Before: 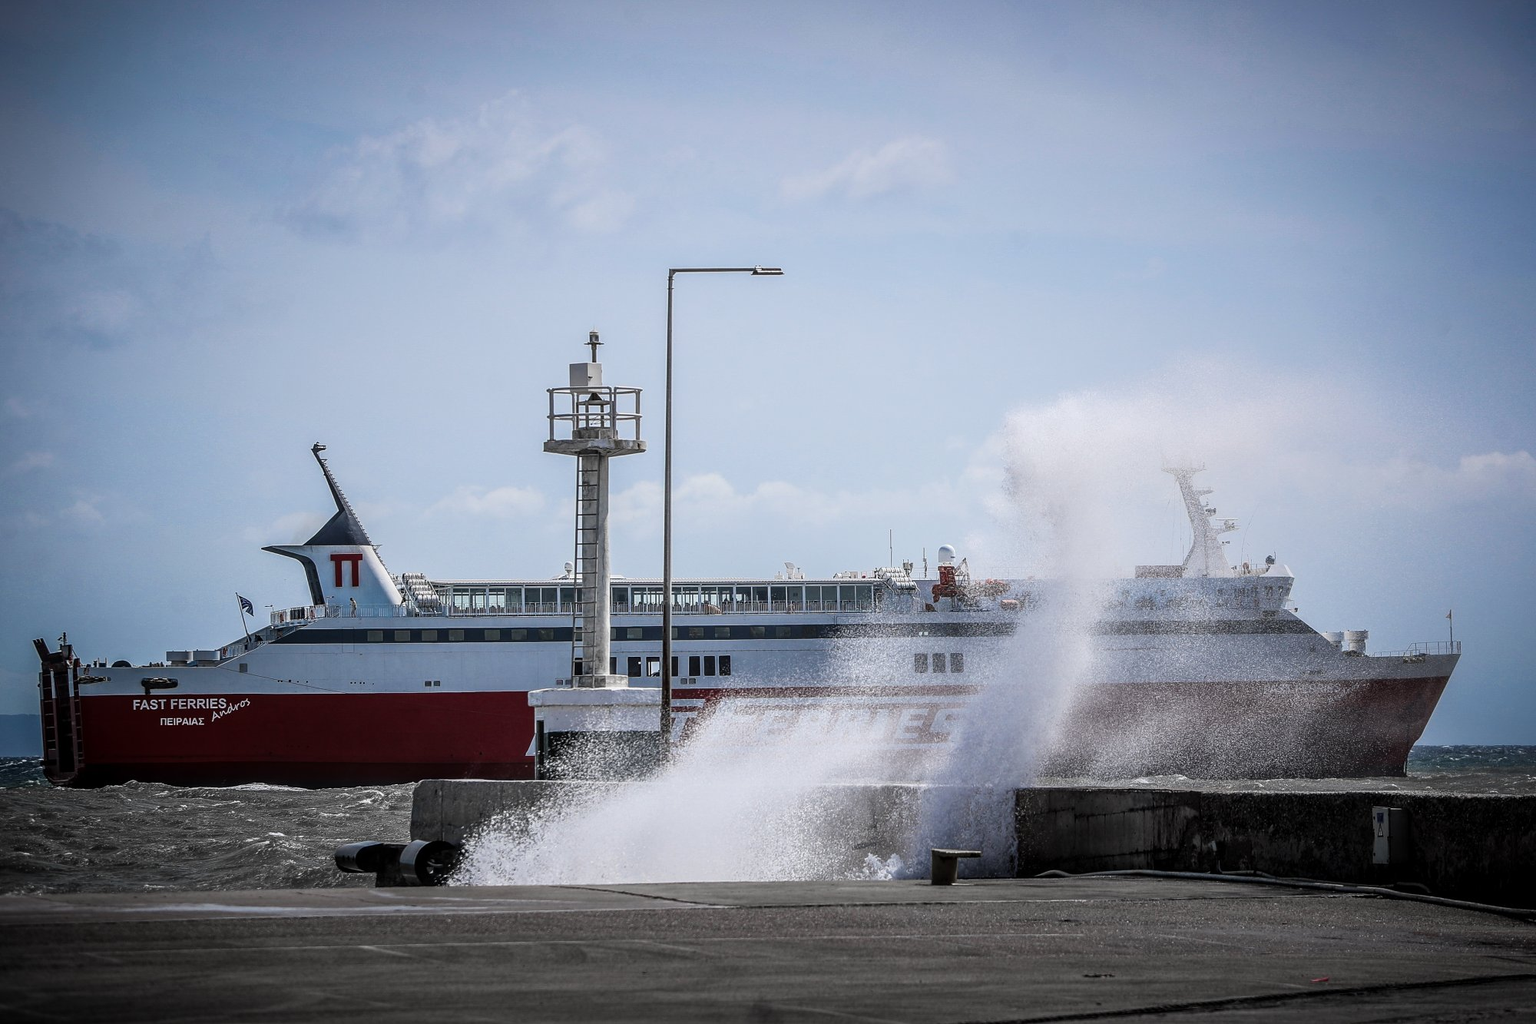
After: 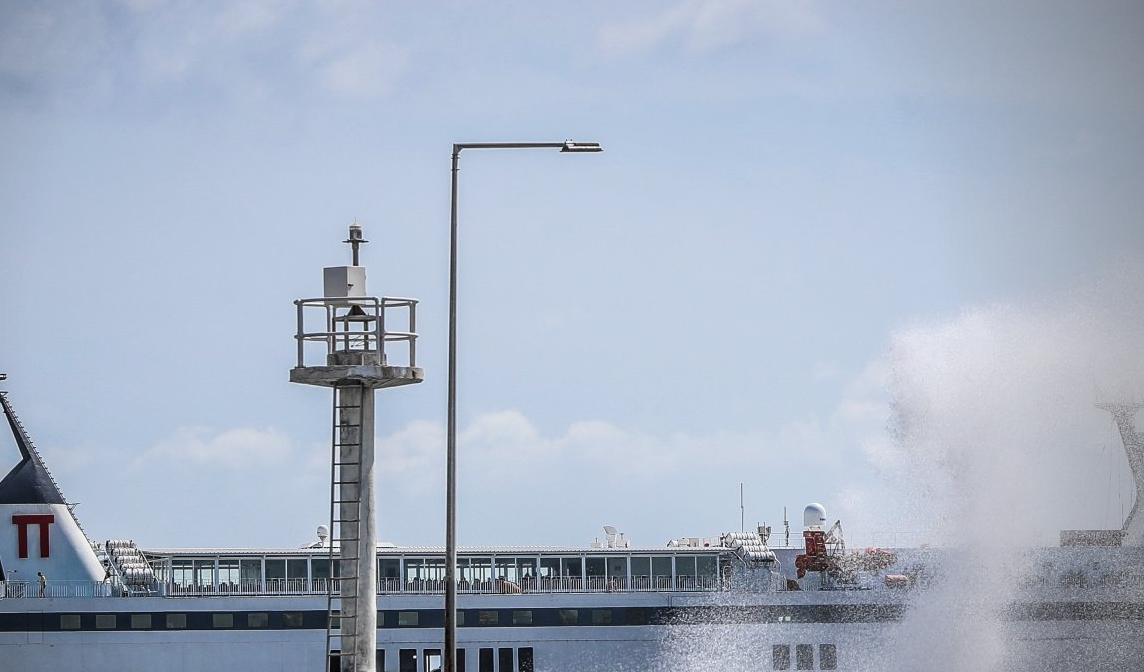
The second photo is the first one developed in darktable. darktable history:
vignetting: center (-0.15, 0.013)
crop: left 20.932%, top 15.471%, right 21.848%, bottom 34.081%
